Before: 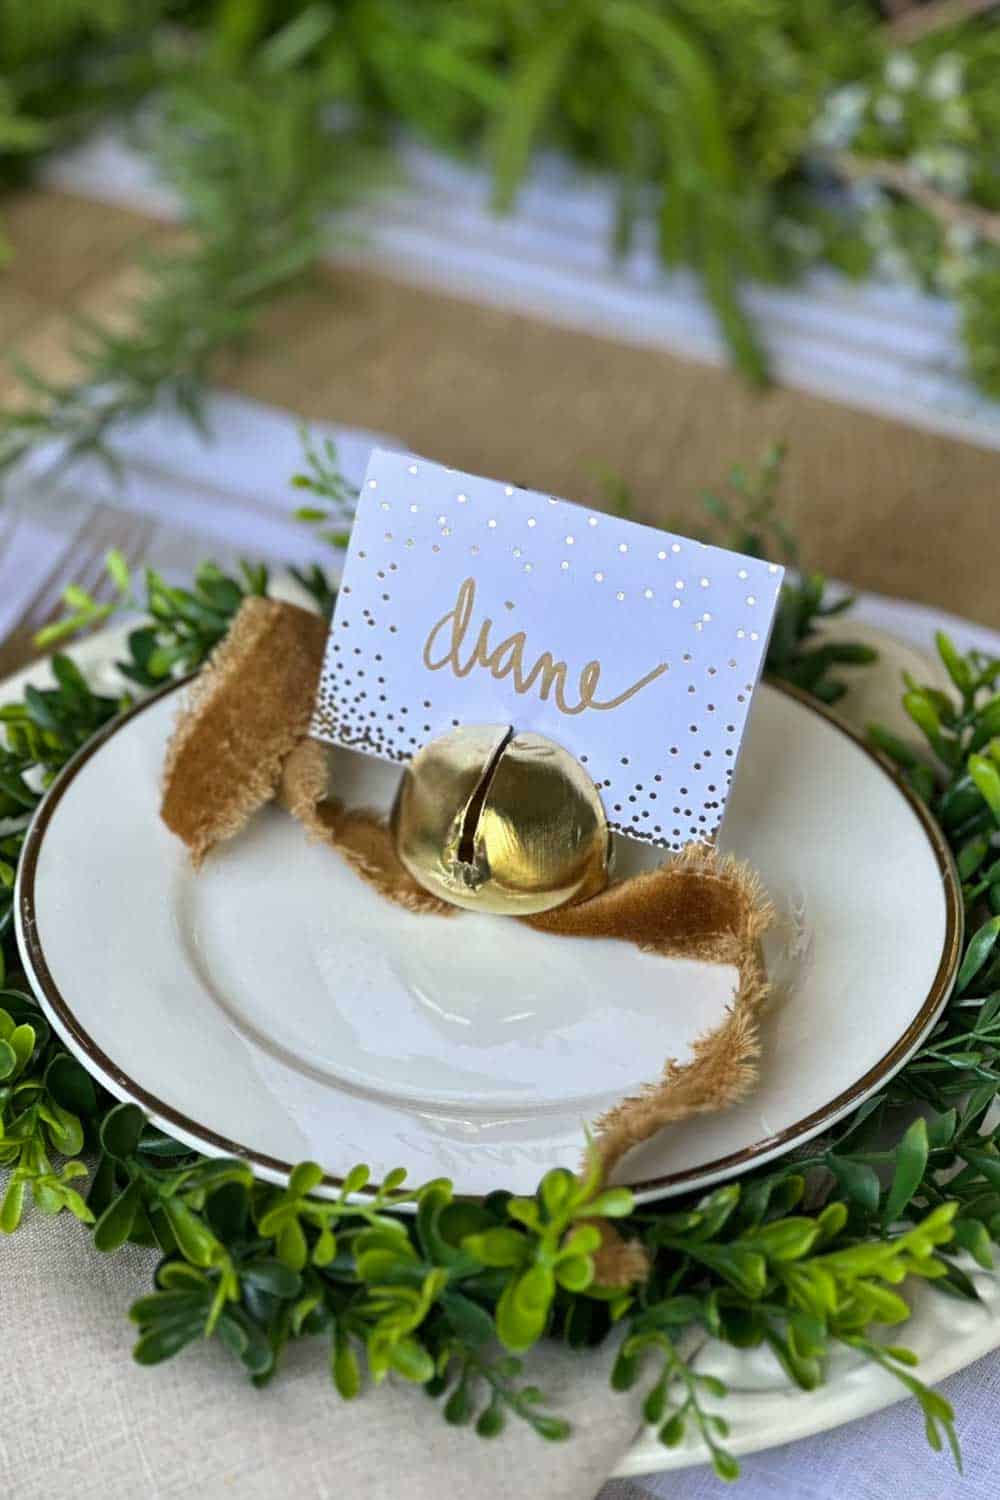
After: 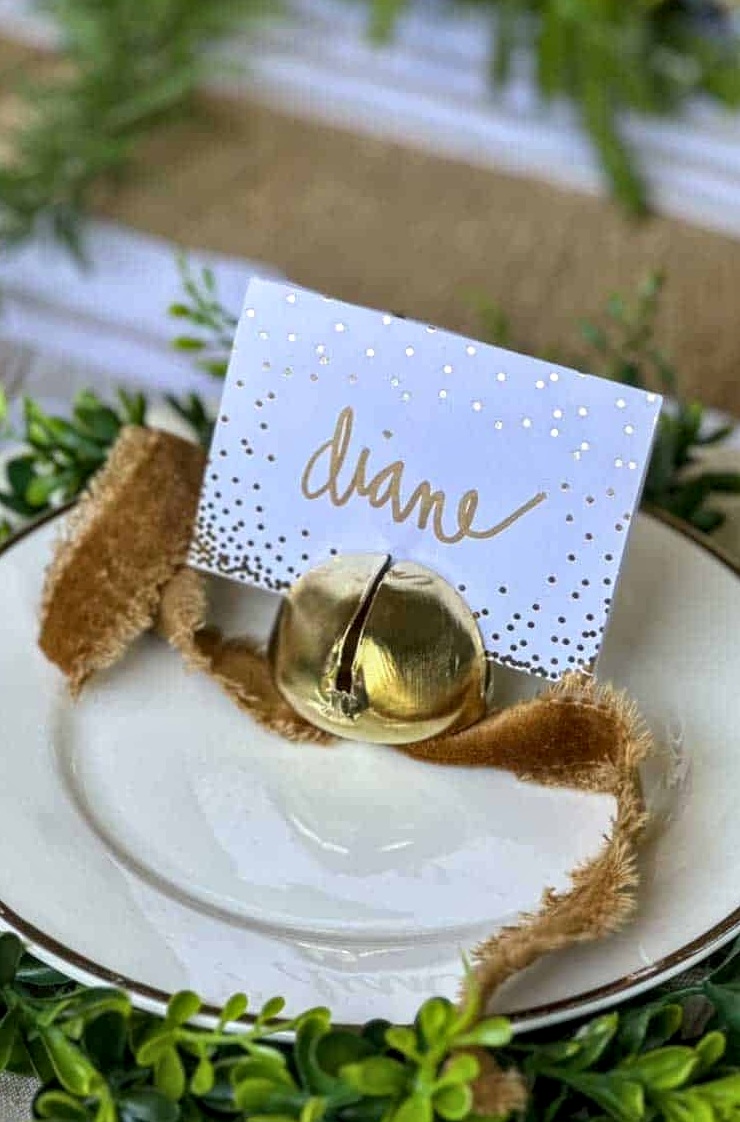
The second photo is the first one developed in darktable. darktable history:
crop and rotate: left 12.228%, top 11.464%, right 13.744%, bottom 13.696%
local contrast: detail 130%
